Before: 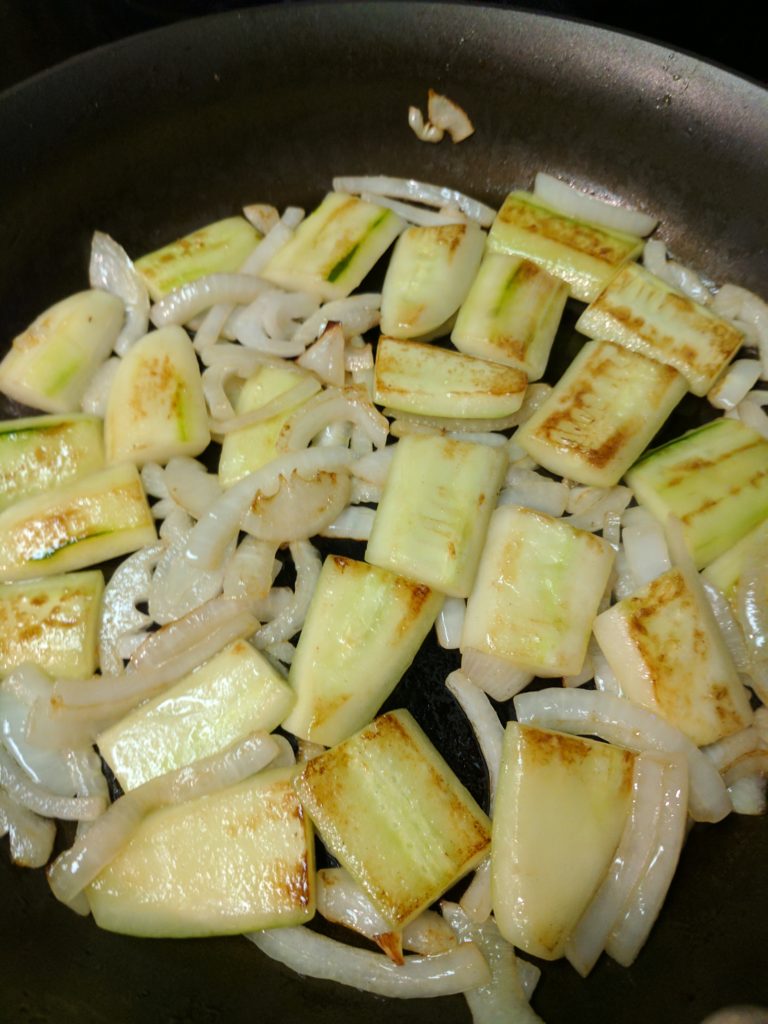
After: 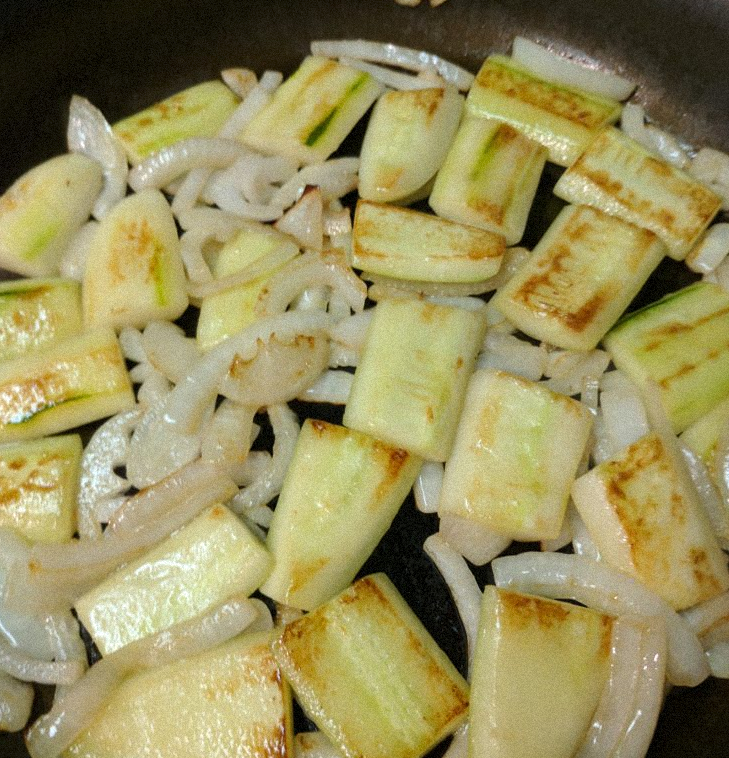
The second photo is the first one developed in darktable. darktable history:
grain: mid-tones bias 0%
crop and rotate: left 2.991%, top 13.302%, right 1.981%, bottom 12.636%
